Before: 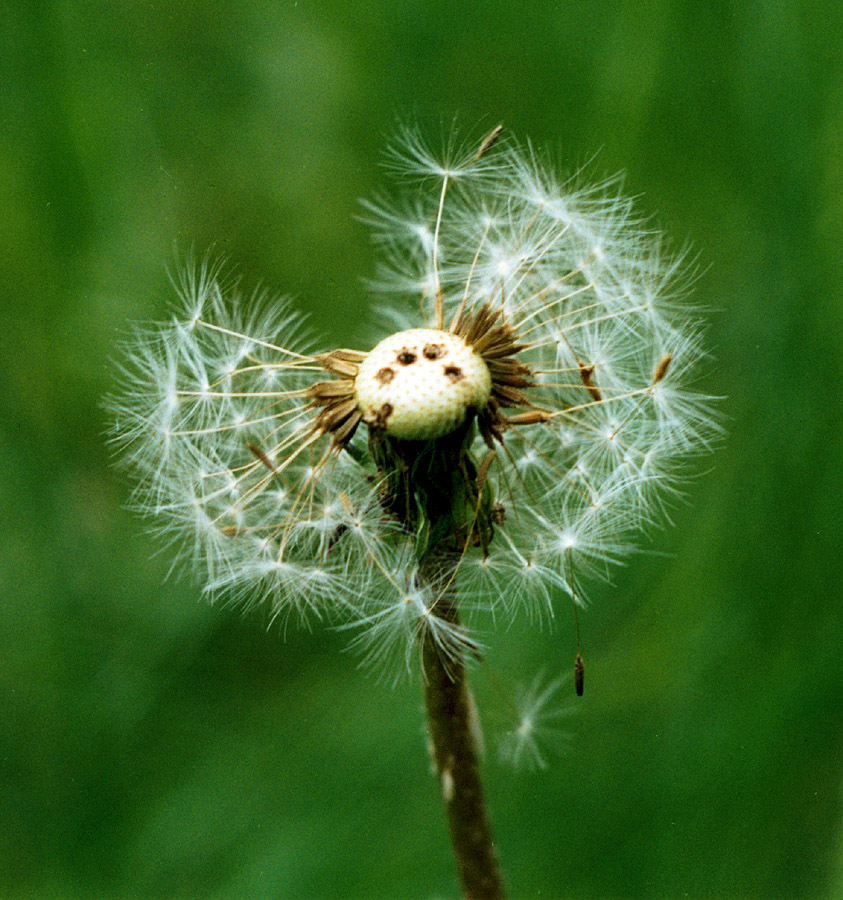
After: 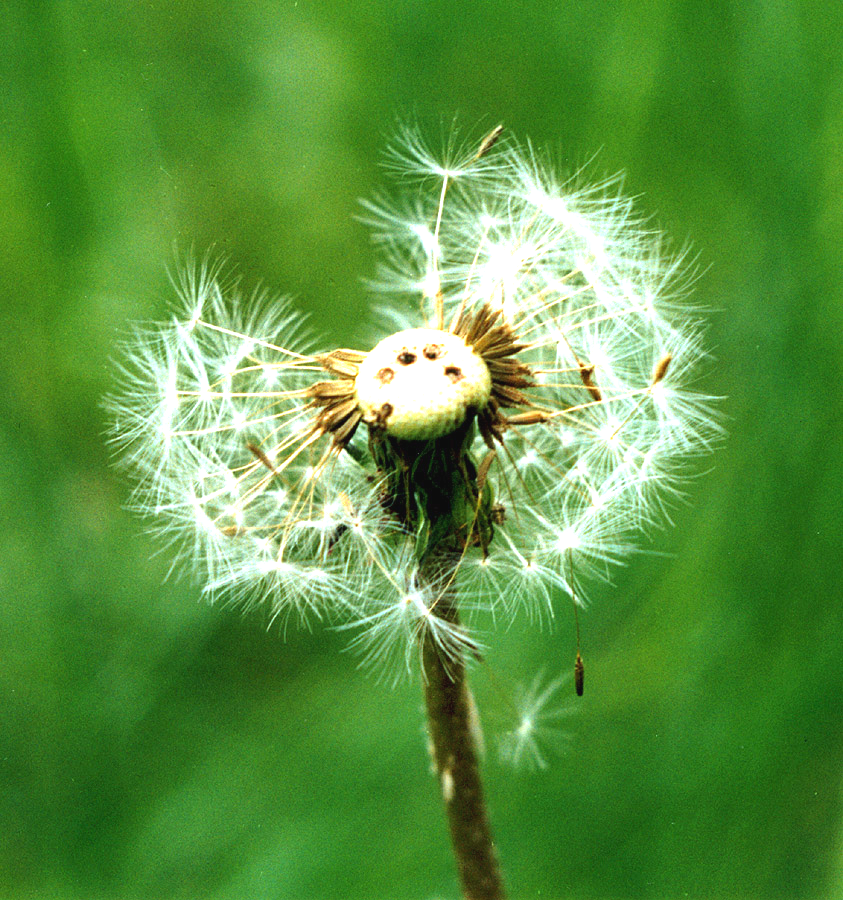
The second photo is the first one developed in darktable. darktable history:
exposure: black level correction -0.002, exposure 1.114 EV, compensate highlight preservation false
